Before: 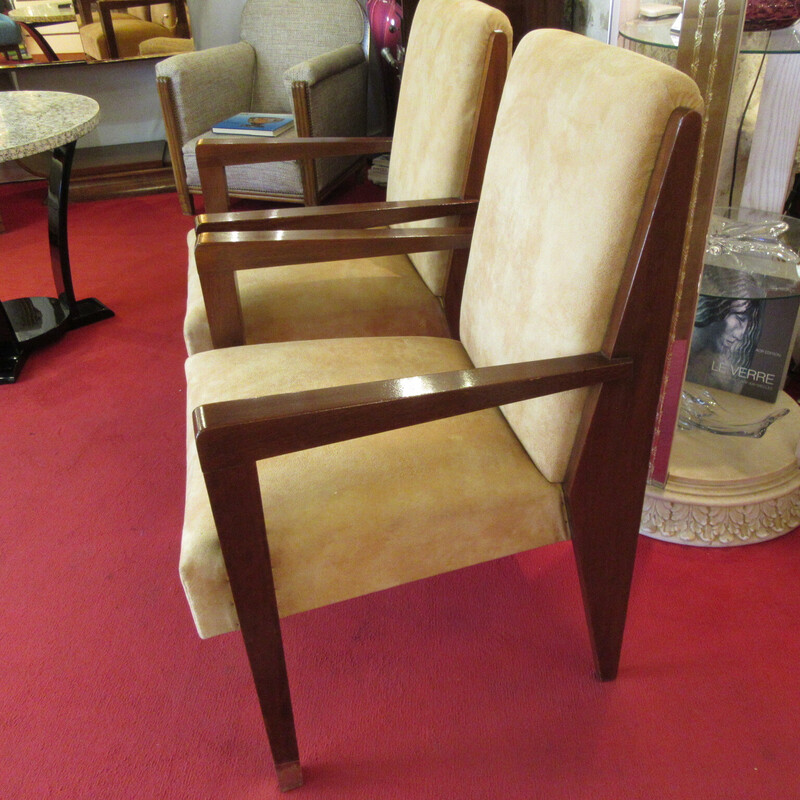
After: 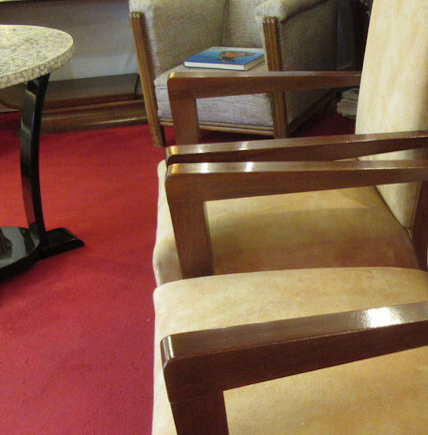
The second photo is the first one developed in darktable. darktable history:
crop and rotate: left 3.047%, top 7.509%, right 42.236%, bottom 37.598%
white balance: emerald 1
rotate and perspective: rotation 0.226°, lens shift (vertical) -0.042, crop left 0.023, crop right 0.982, crop top 0.006, crop bottom 0.994
